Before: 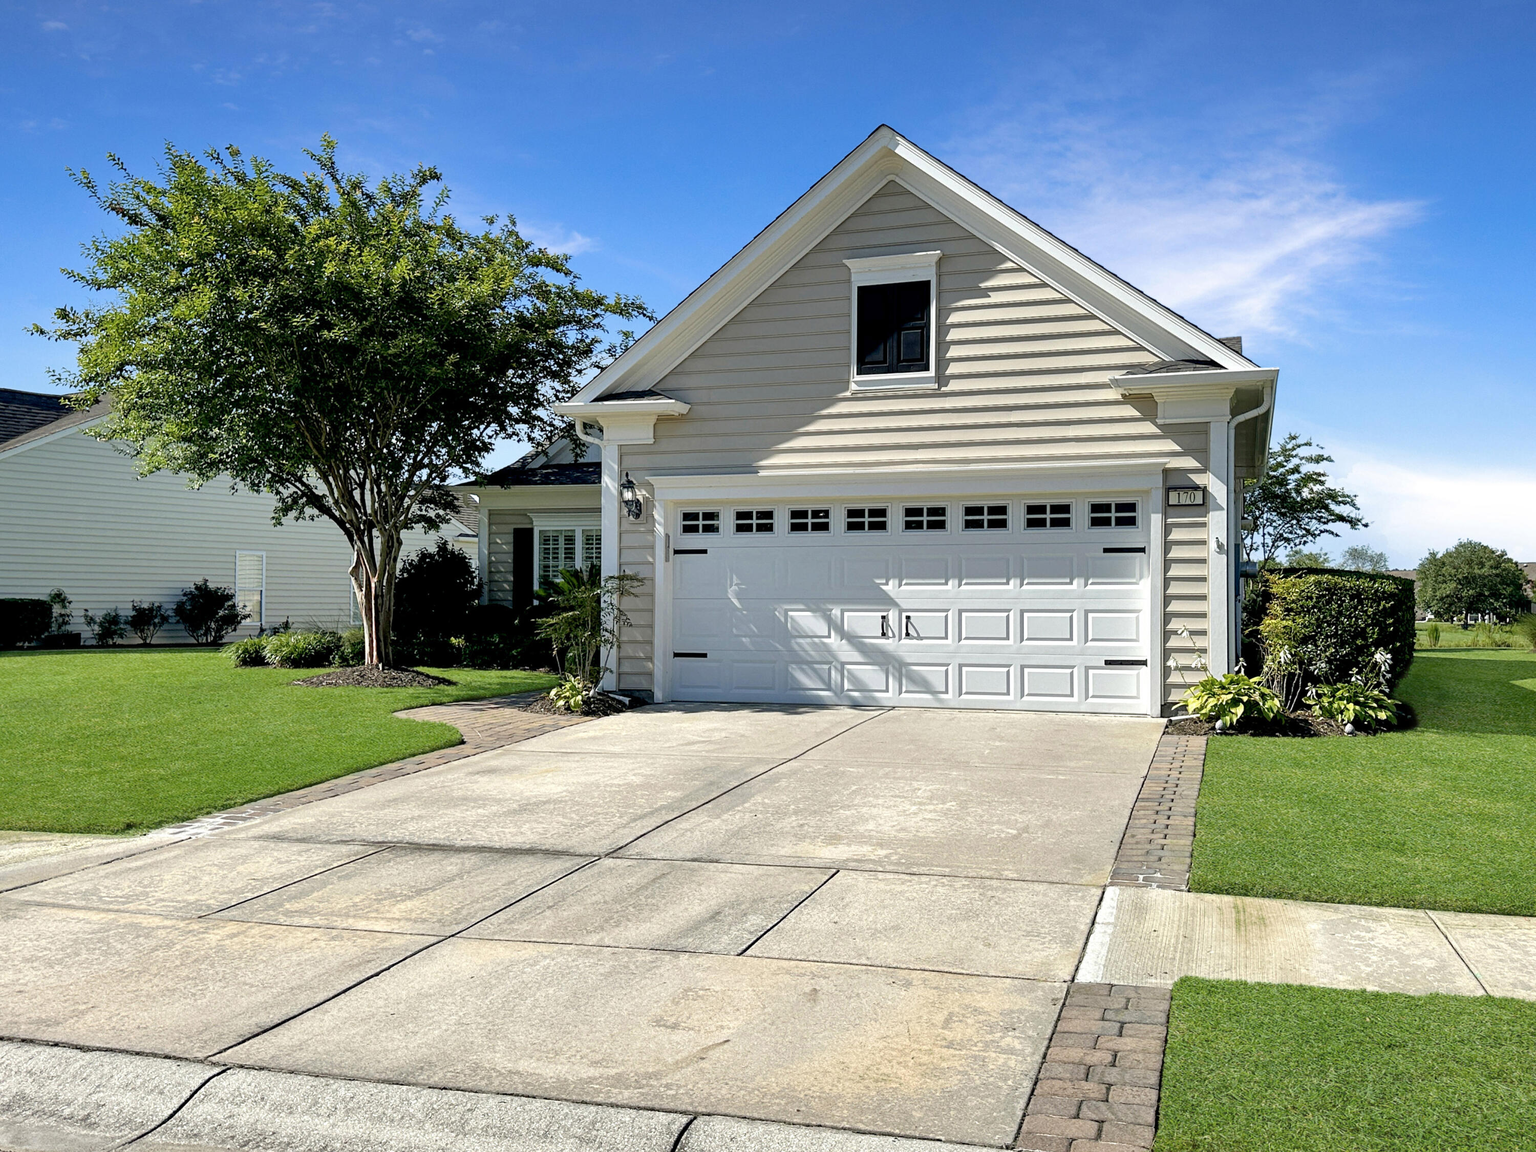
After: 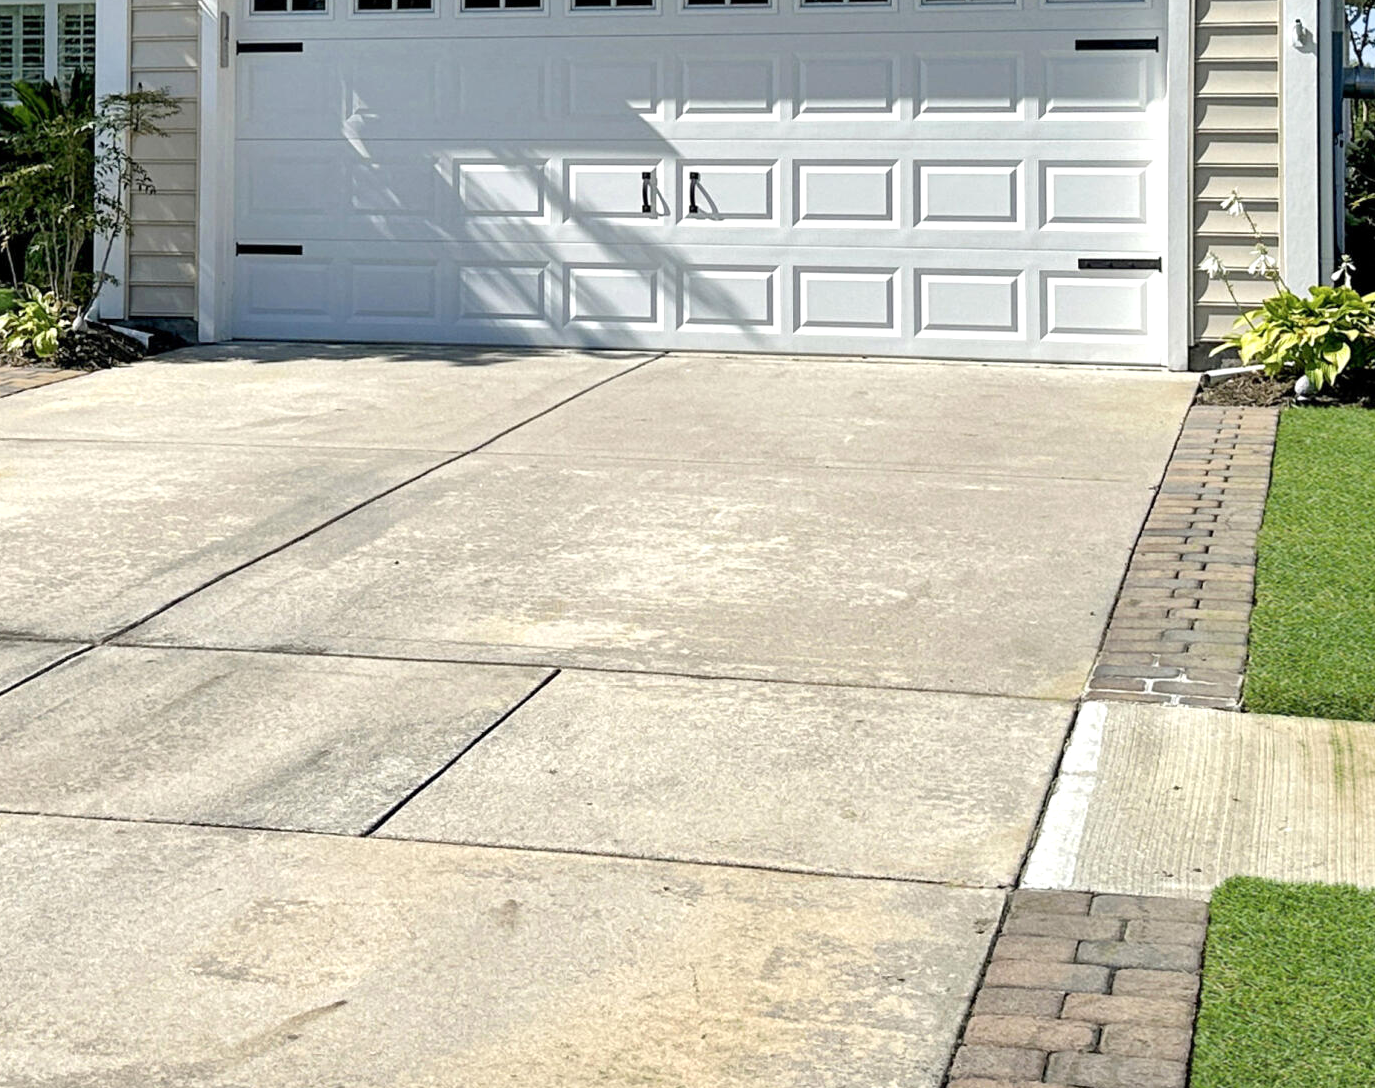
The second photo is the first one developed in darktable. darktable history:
crop: left 35.976%, top 45.819%, right 18.162%, bottom 5.807%
exposure: exposure 0.127 EV, compensate highlight preservation false
